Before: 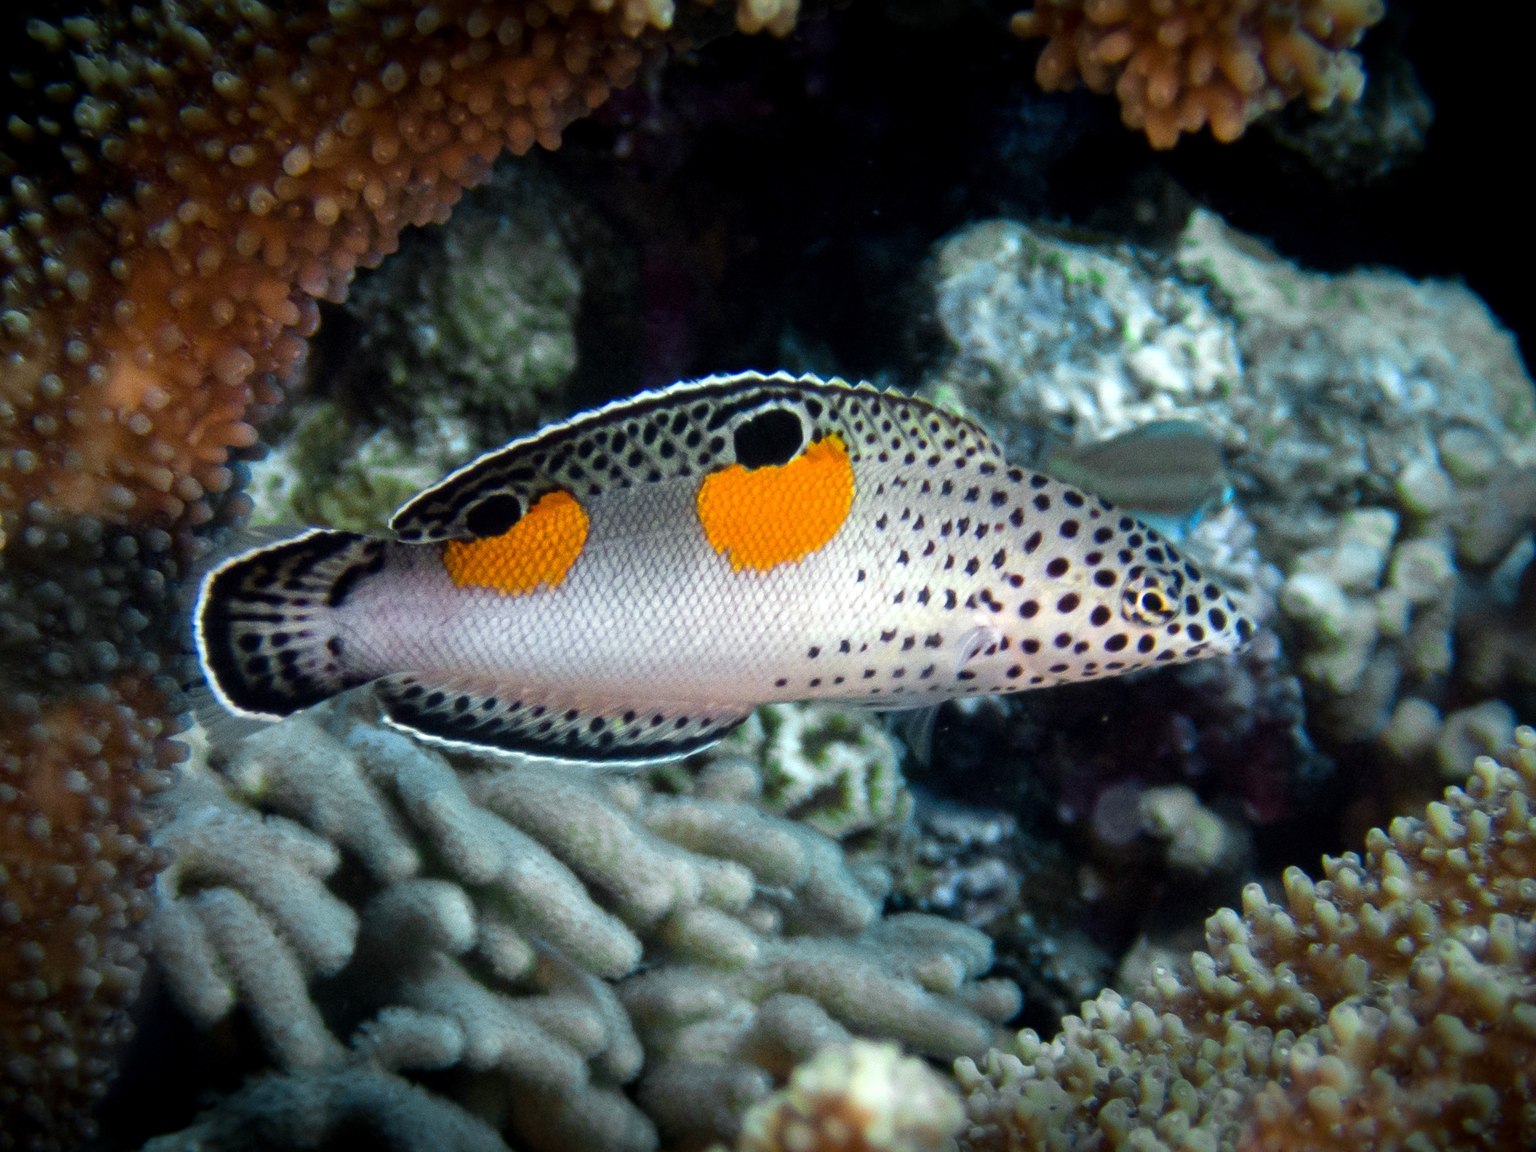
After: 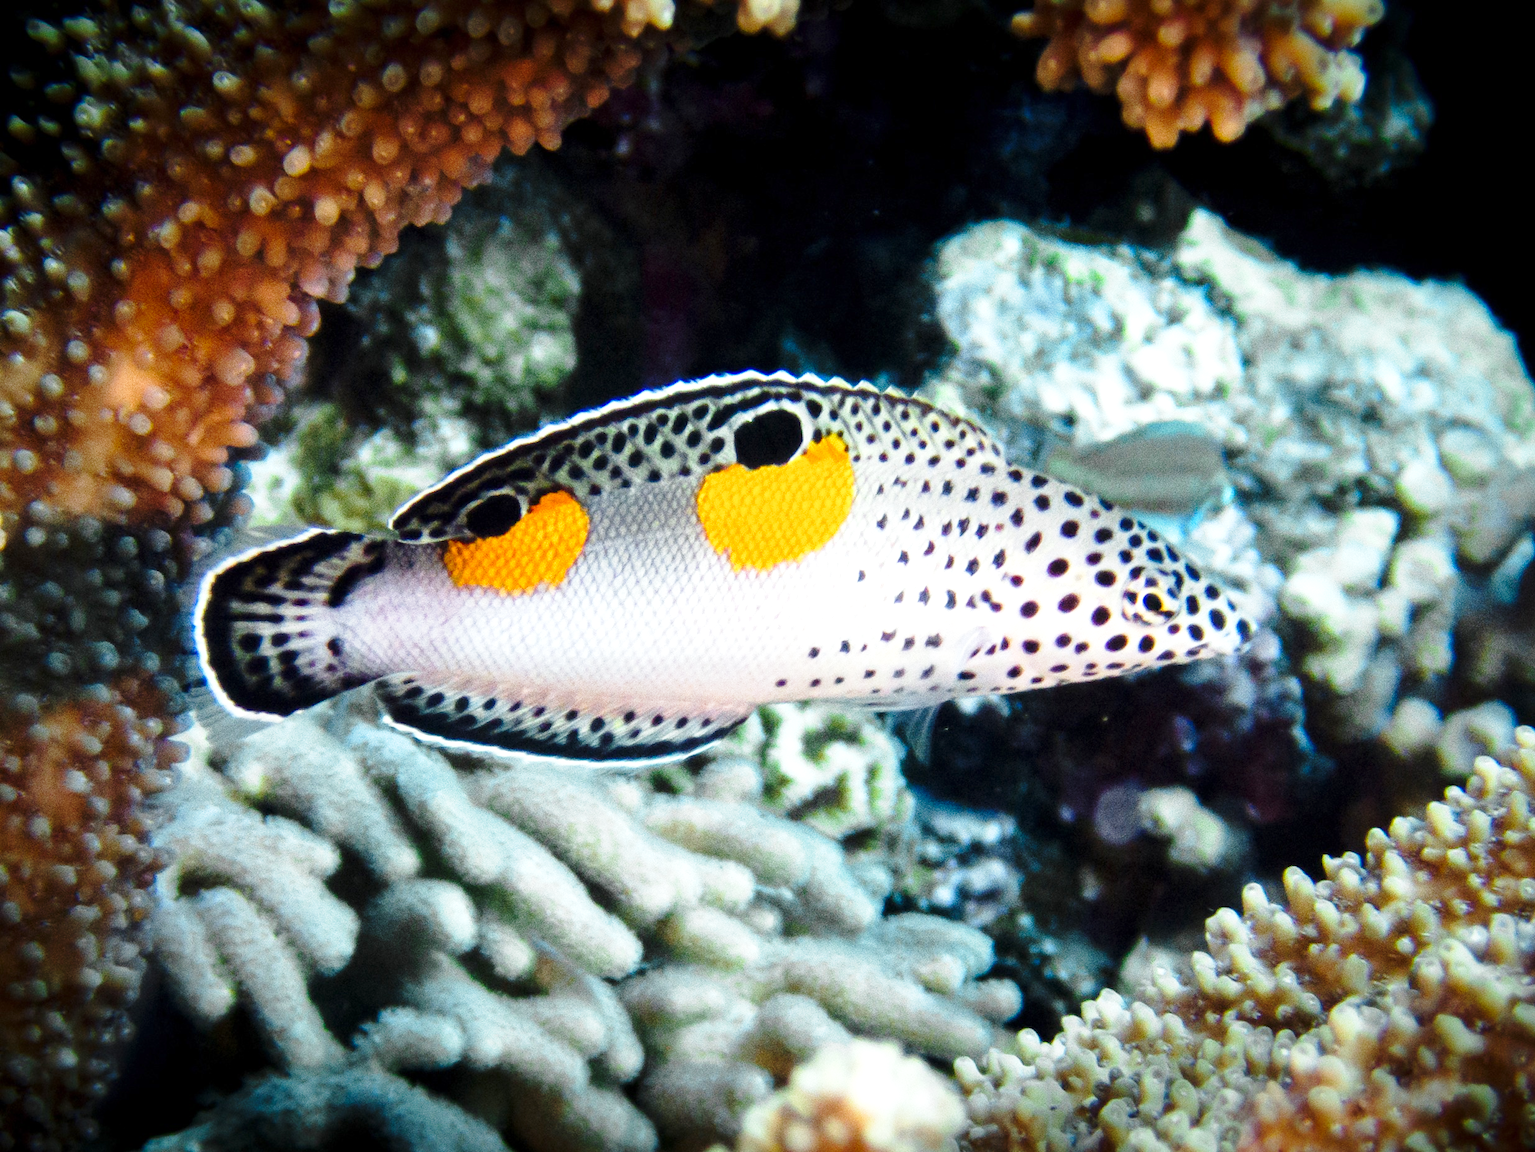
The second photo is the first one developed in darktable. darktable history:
exposure: exposure 0.6 EV, compensate highlight preservation false
base curve: curves: ch0 [(0, 0) (0.028, 0.03) (0.121, 0.232) (0.46, 0.748) (0.859, 0.968) (1, 1)], preserve colors none
